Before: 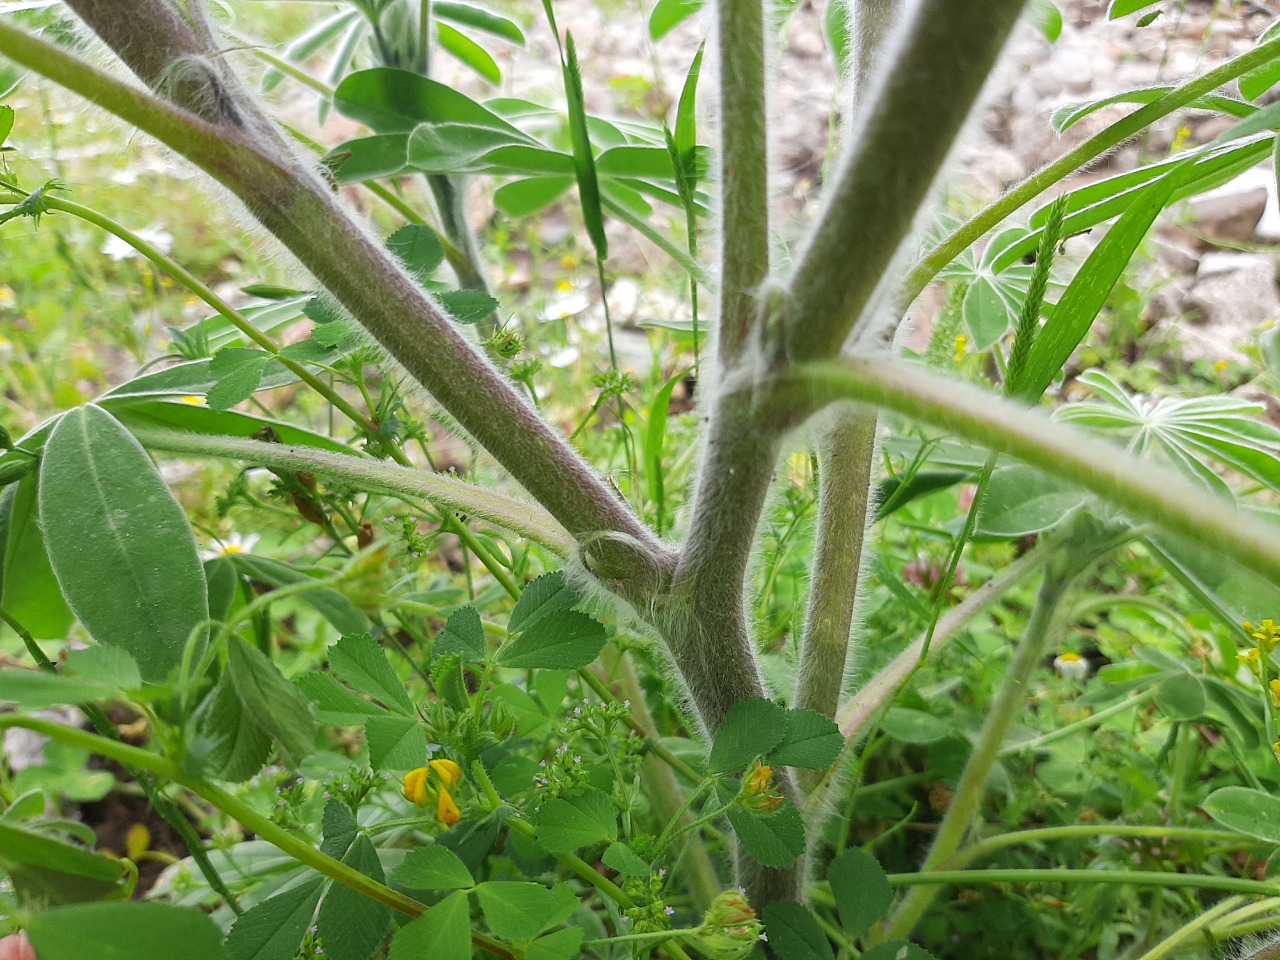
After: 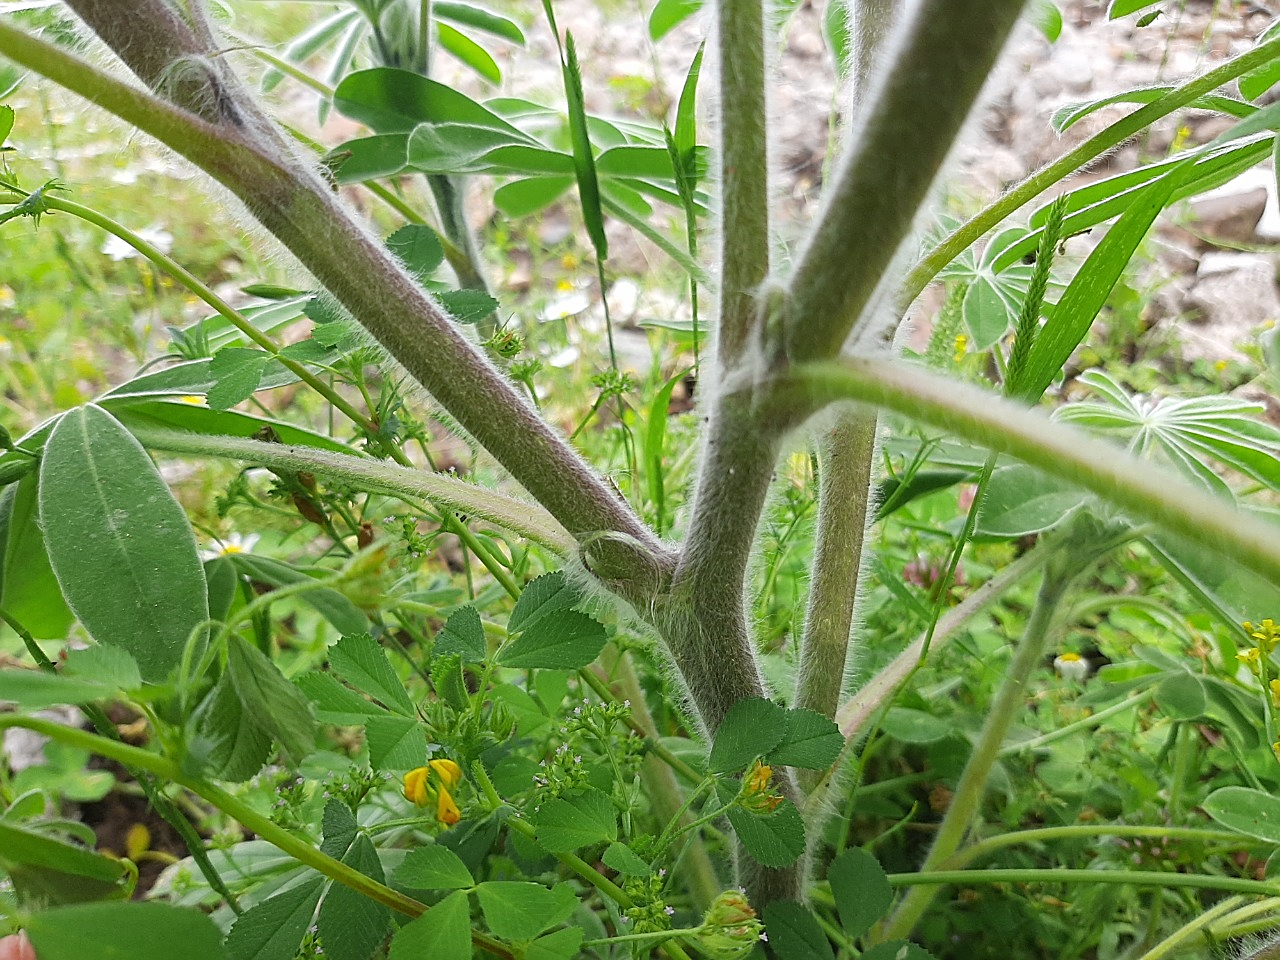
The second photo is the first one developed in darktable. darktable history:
sharpen: on, module defaults
contrast equalizer: y [[0.5, 0.5, 0.544, 0.569, 0.5, 0.5], [0.5 ×6], [0.5 ×6], [0 ×6], [0 ×6]], mix -0.107
